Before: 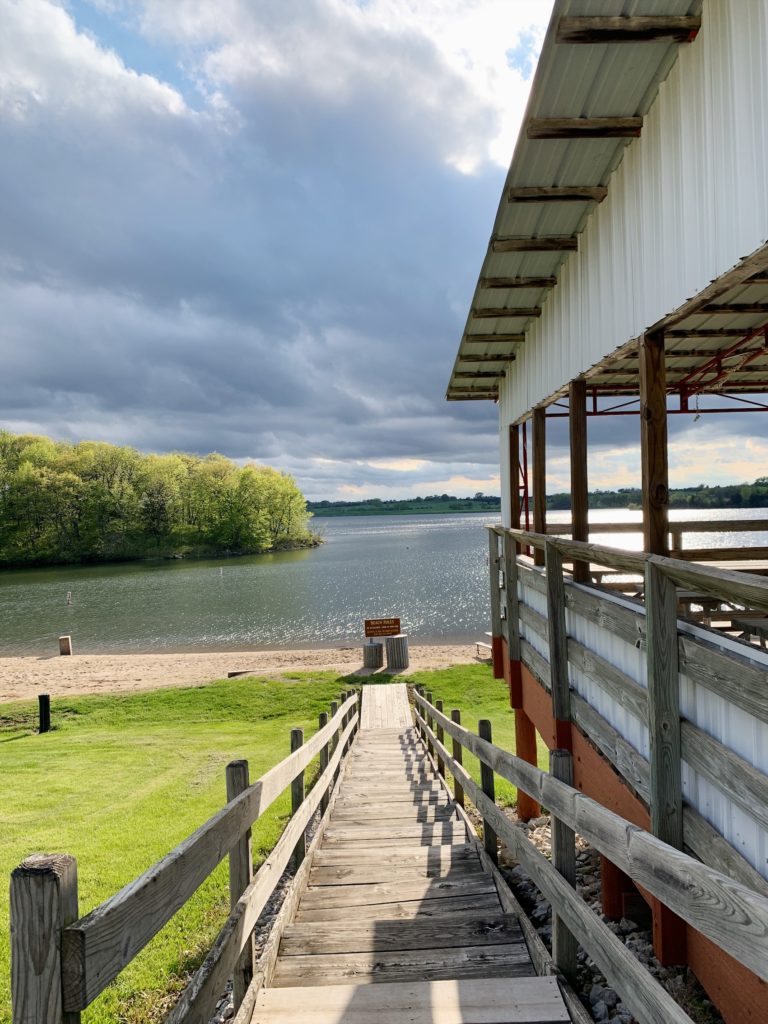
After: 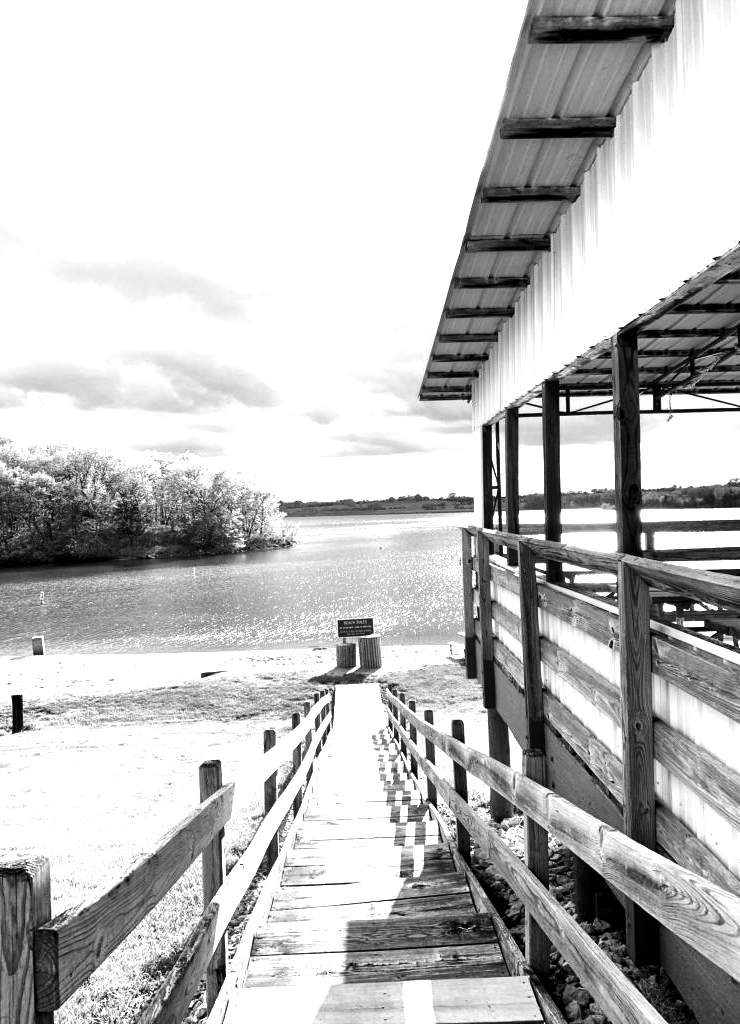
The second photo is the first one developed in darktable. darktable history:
crop and rotate: left 3.52%
tone equalizer: -8 EV -0.725 EV, -7 EV -0.738 EV, -6 EV -0.609 EV, -5 EV -0.366 EV, -3 EV 0.371 EV, -2 EV 0.6 EV, -1 EV 0.675 EV, +0 EV 0.731 EV, edges refinement/feathering 500, mask exposure compensation -1.57 EV, preserve details no
exposure: exposure 1.001 EV, compensate exposure bias true, compensate highlight preservation false
color calibration: output gray [0.28, 0.41, 0.31, 0], x 0.341, y 0.355, temperature 5134.09 K
local contrast: mode bilateral grid, contrast 20, coarseness 50, detail 148%, midtone range 0.2
